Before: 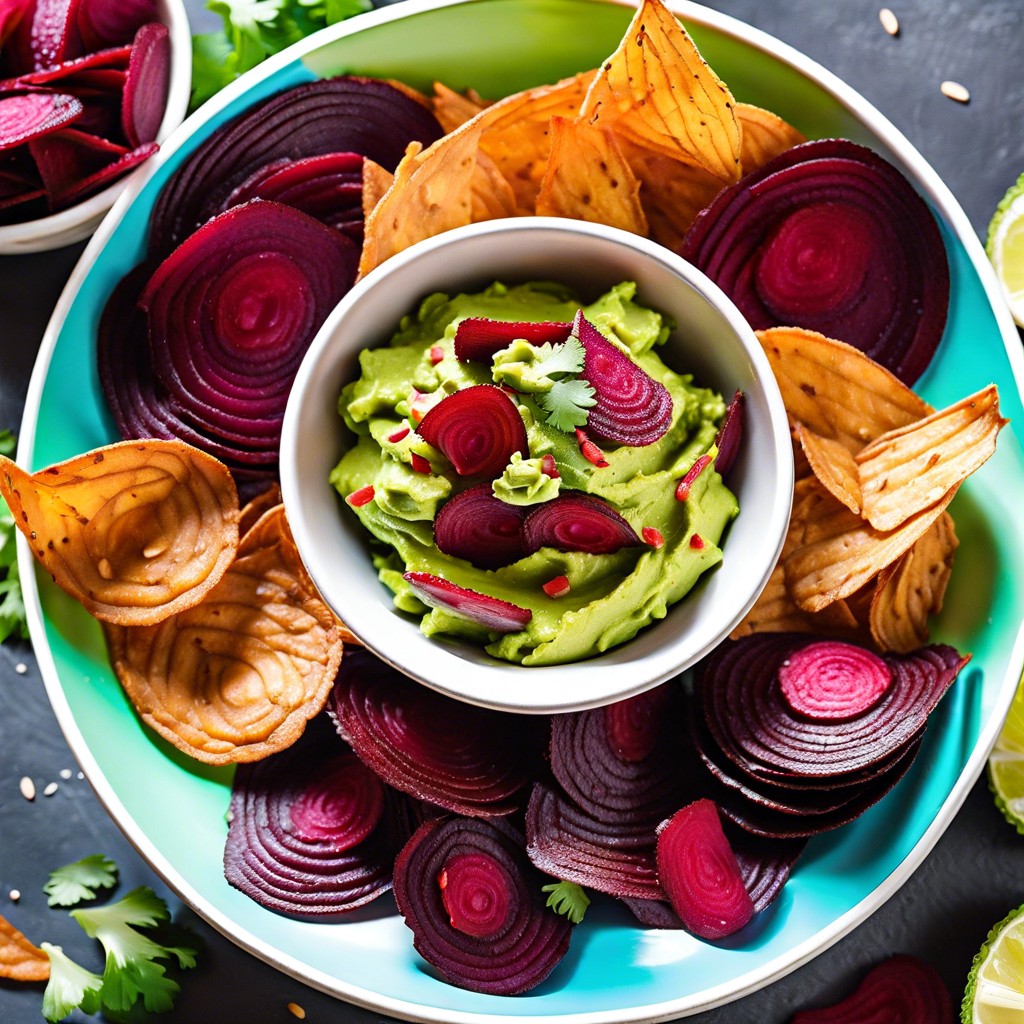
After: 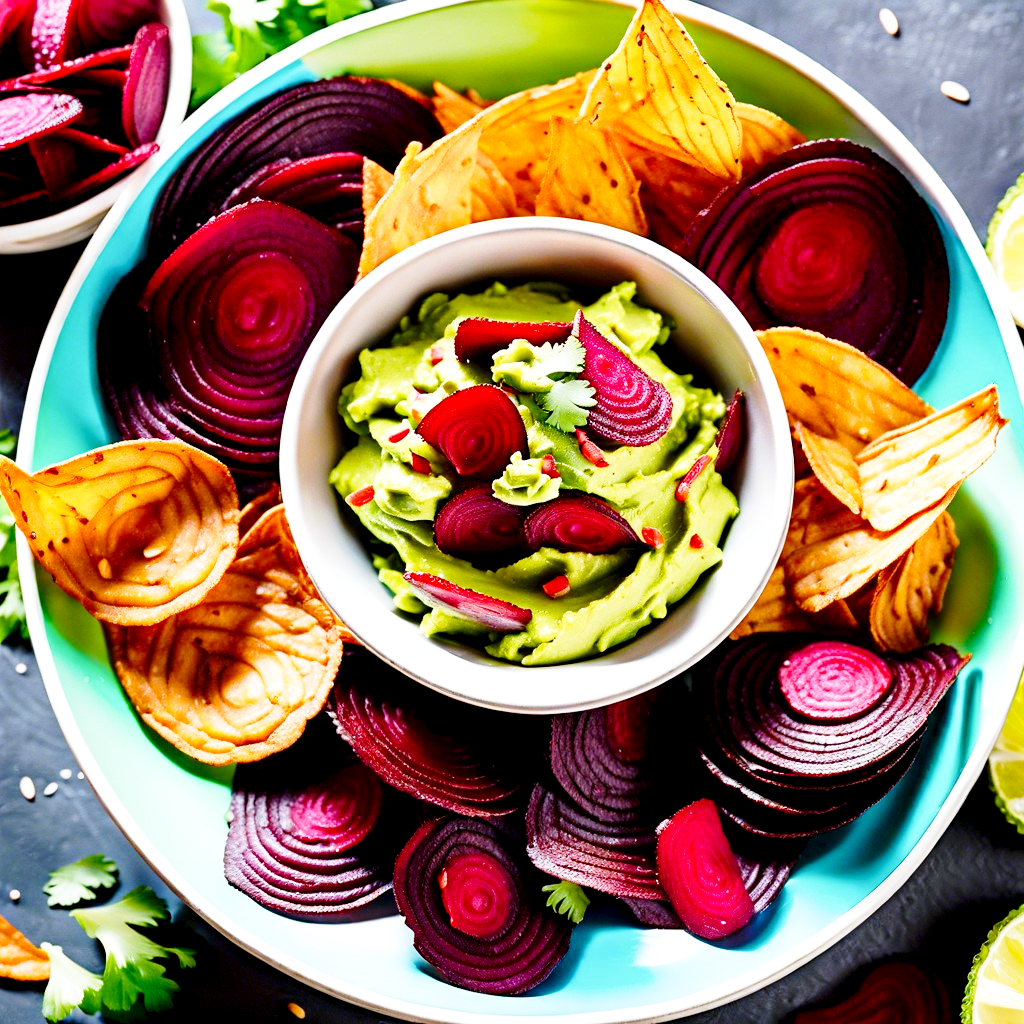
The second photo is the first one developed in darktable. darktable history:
exposure: black level correction 0.009, exposure 0.119 EV, compensate highlight preservation false
base curve: curves: ch0 [(0, 0) (0.028, 0.03) (0.121, 0.232) (0.46, 0.748) (0.859, 0.968) (1, 1)], preserve colors none
